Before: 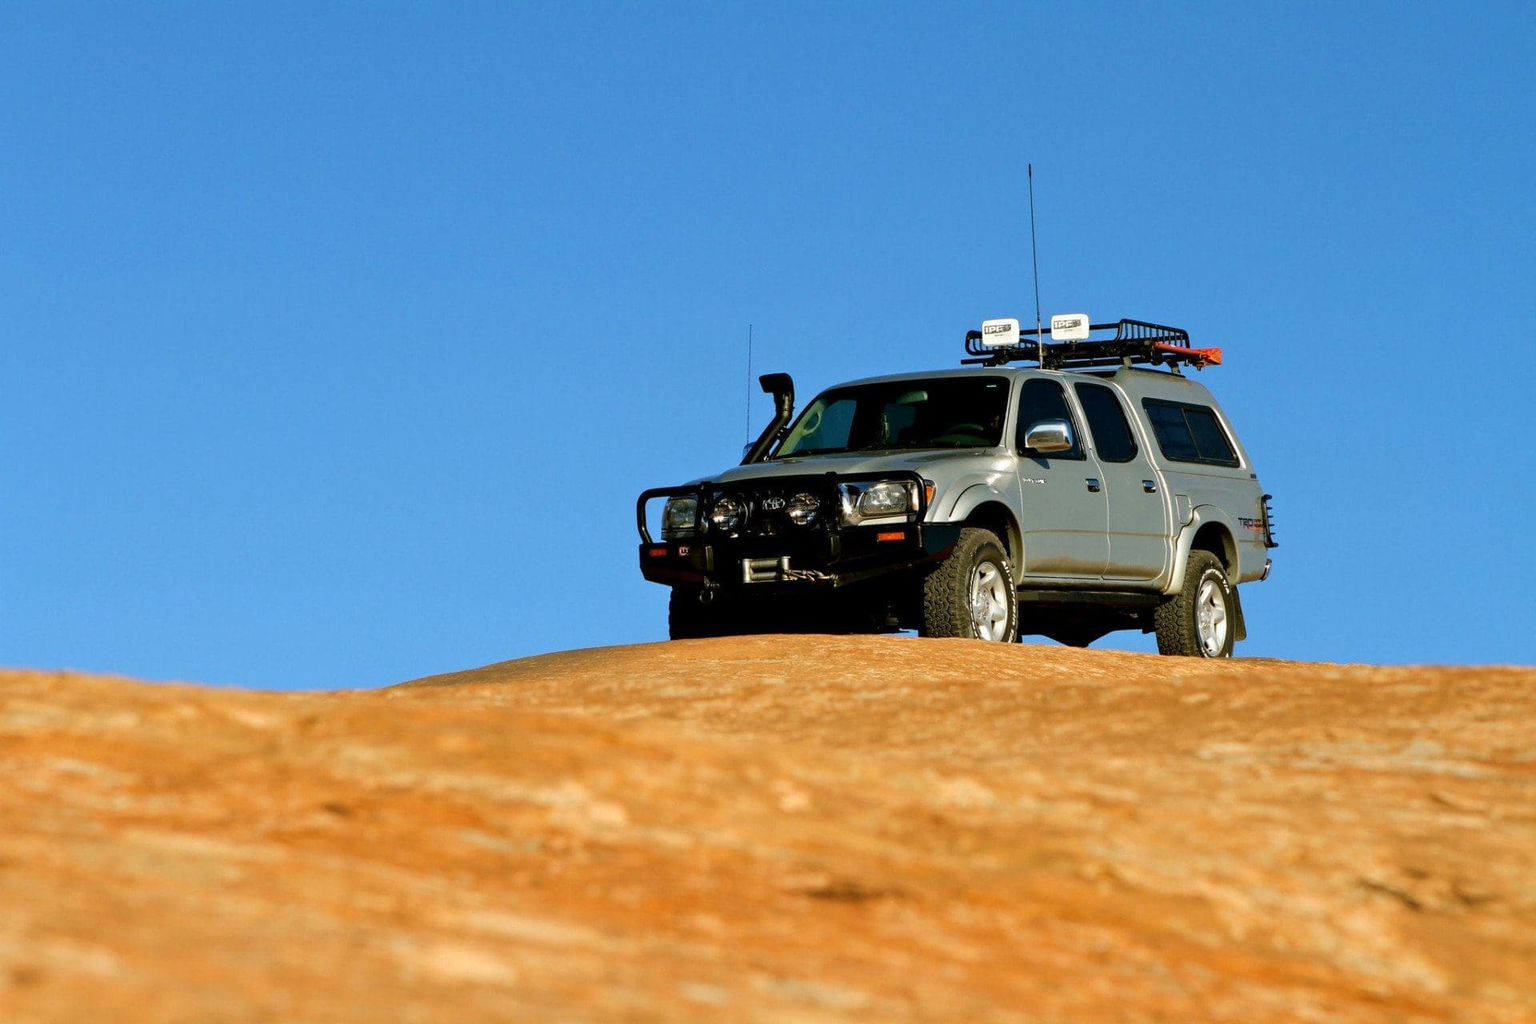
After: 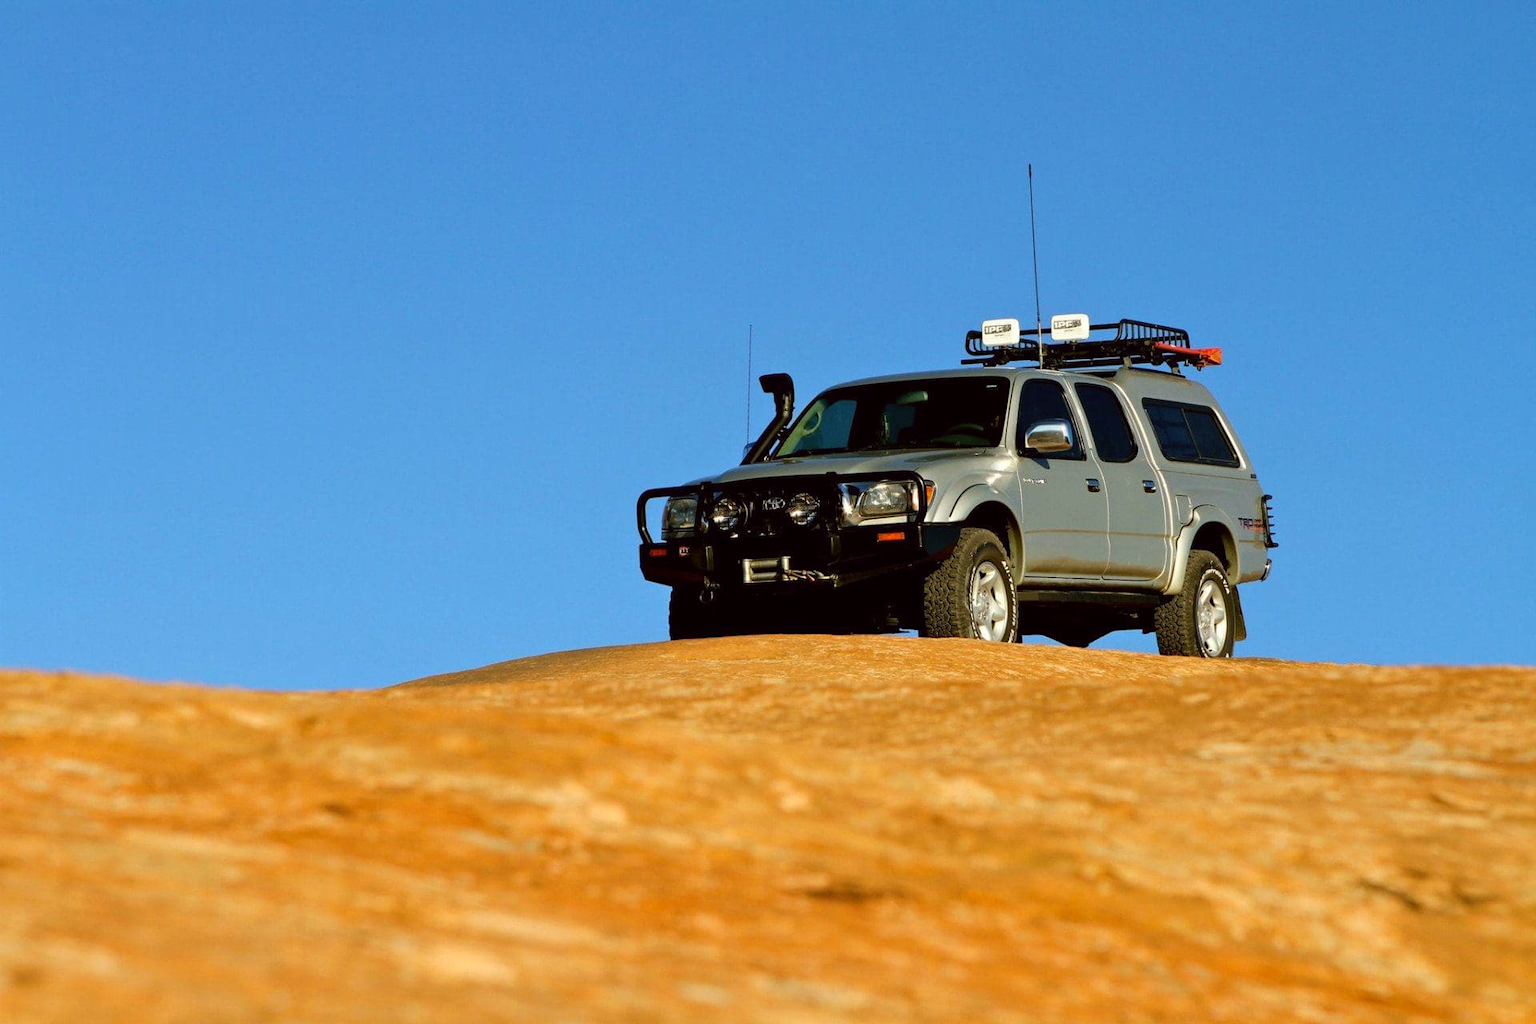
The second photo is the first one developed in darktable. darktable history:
color balance rgb: perceptual saturation grading › global saturation 0.044%, global vibrance 20%
color correction: highlights a* -0.911, highlights b* 4.6, shadows a* 3.61
